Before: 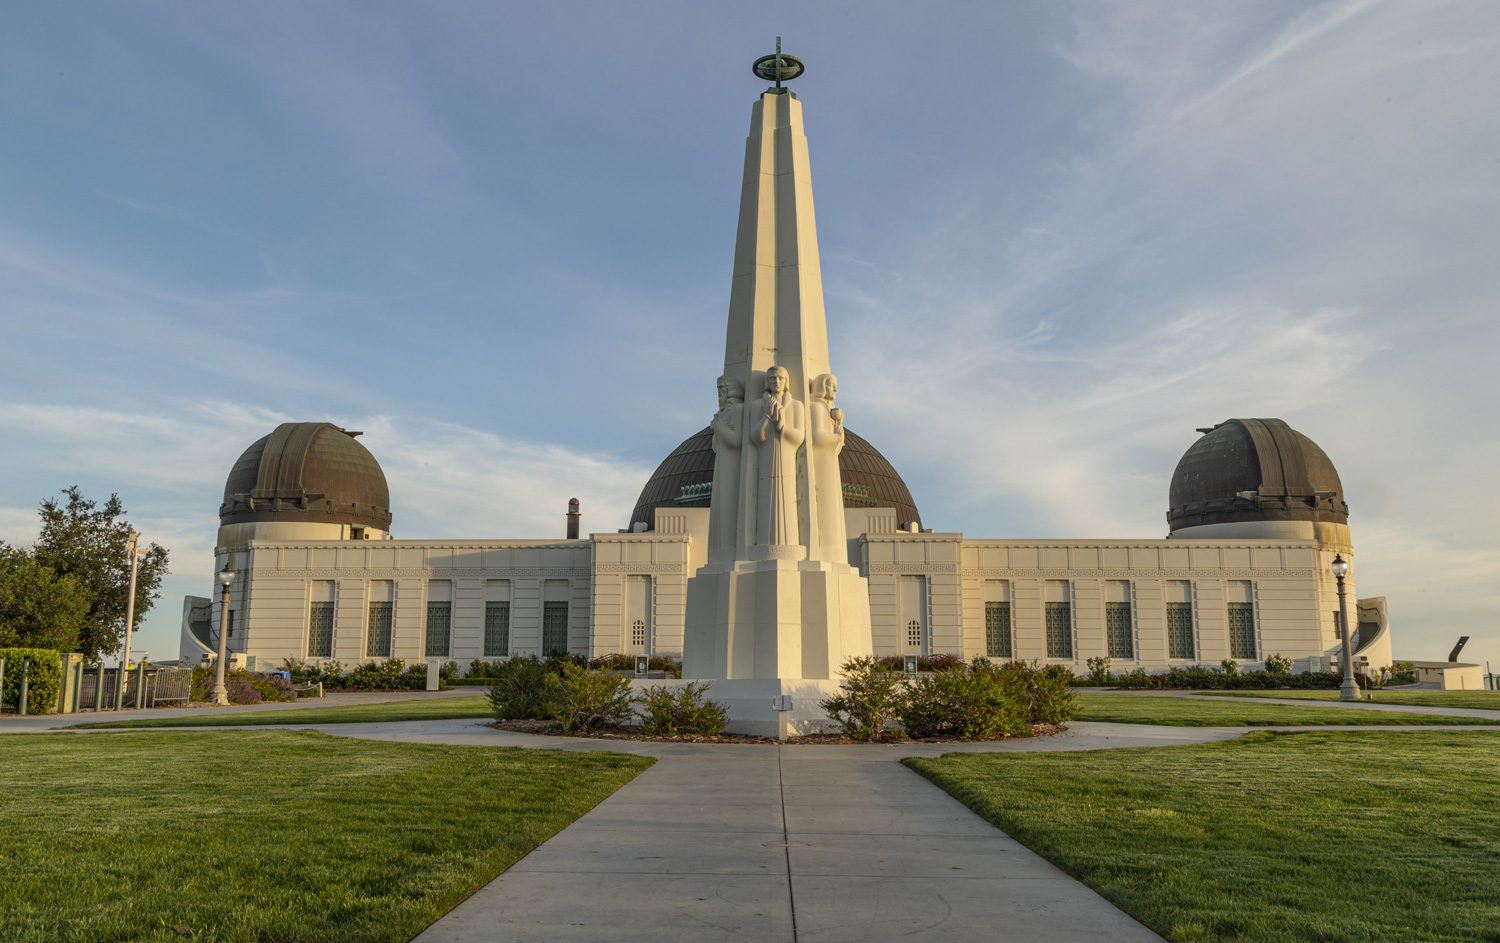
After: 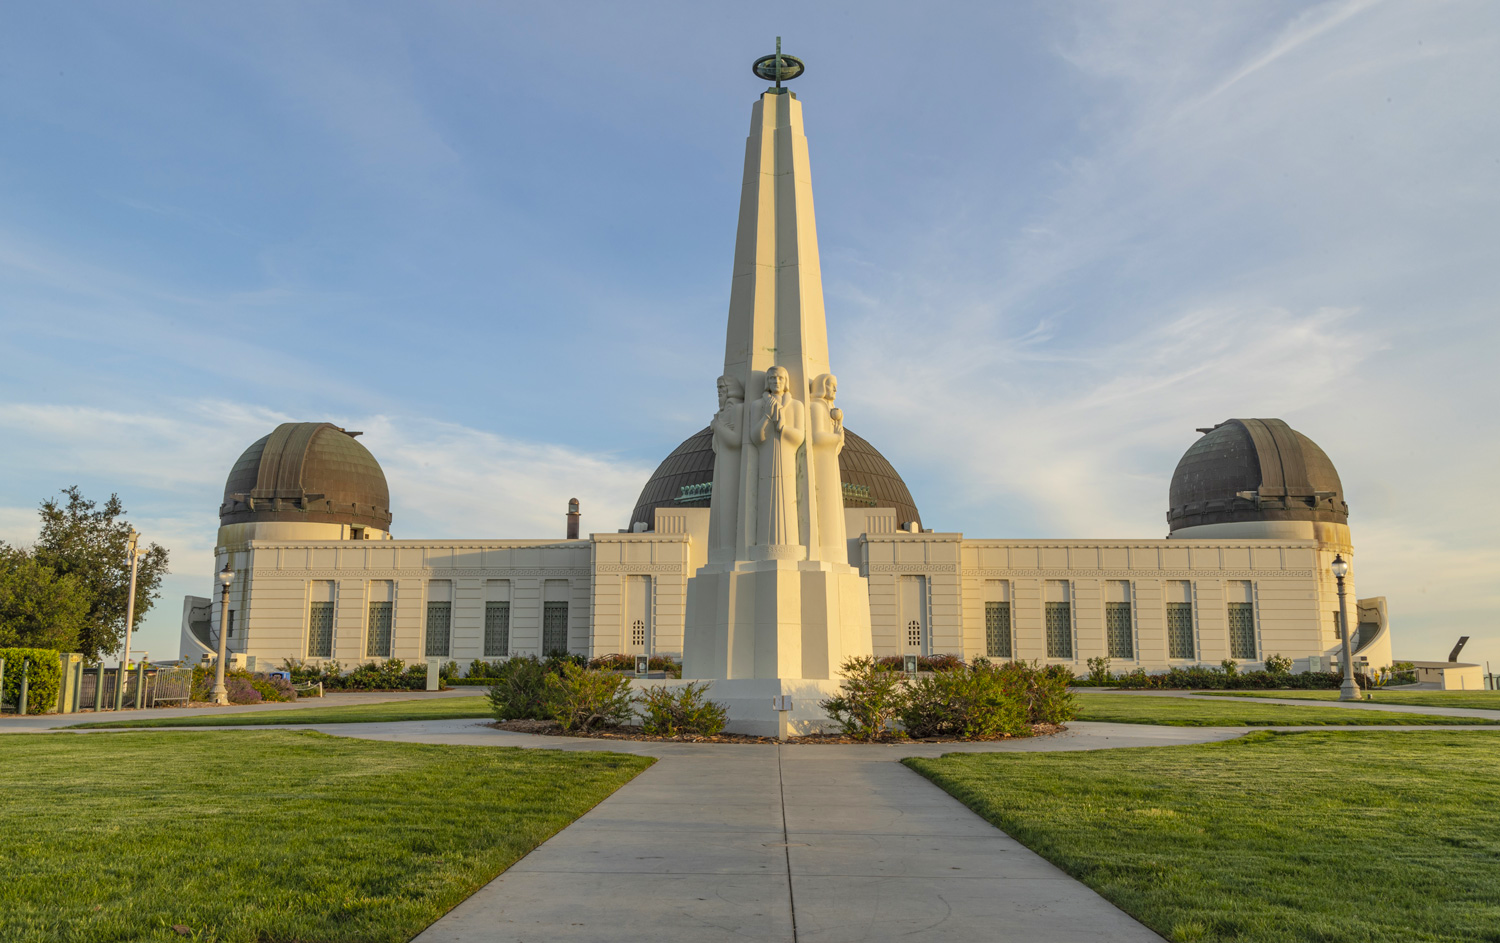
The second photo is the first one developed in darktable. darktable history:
contrast brightness saturation: brightness 0.092, saturation 0.193
